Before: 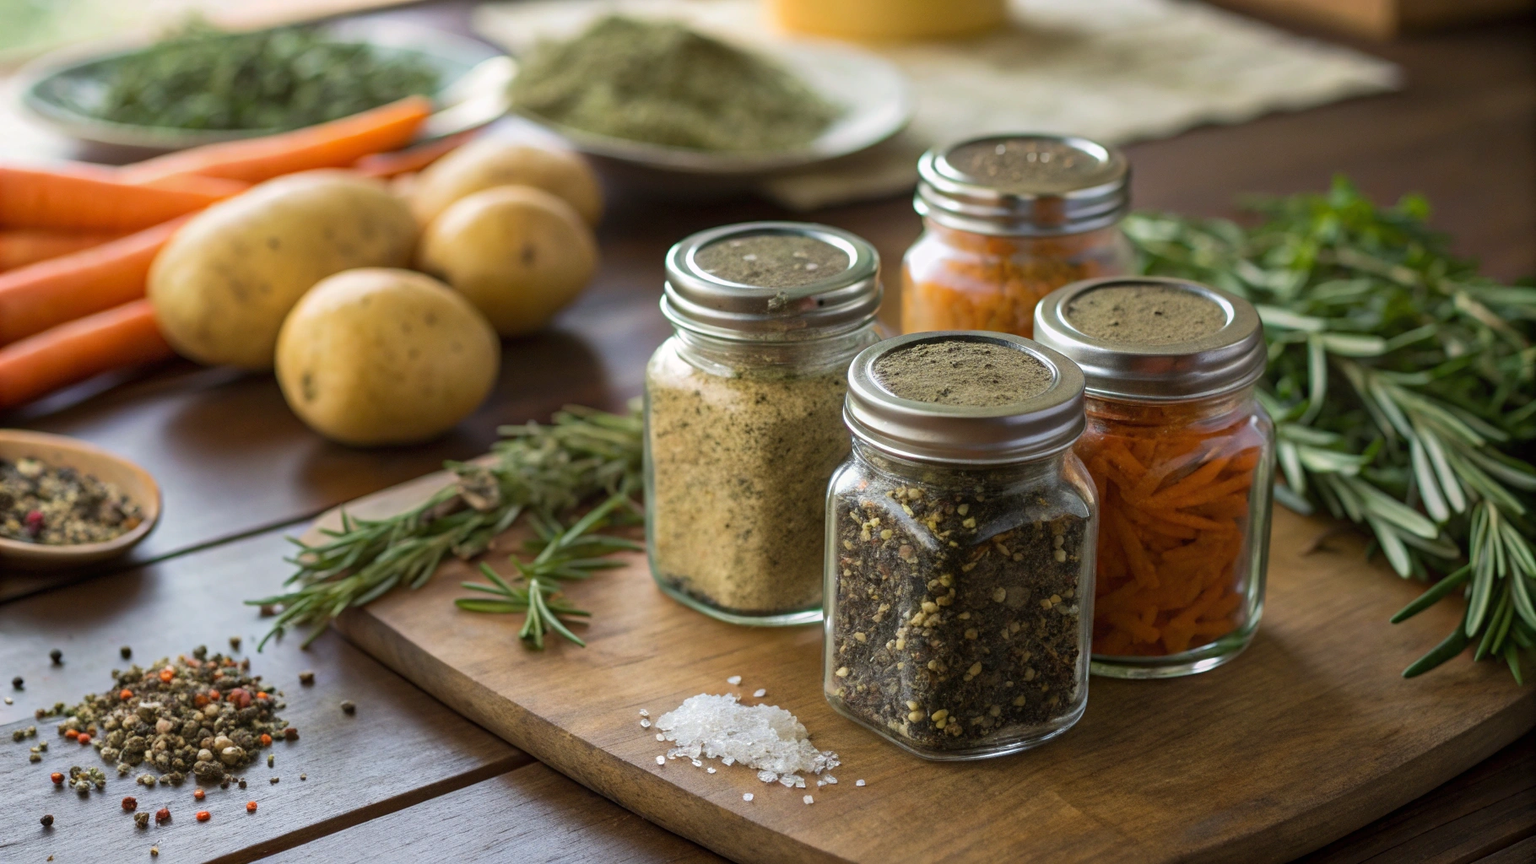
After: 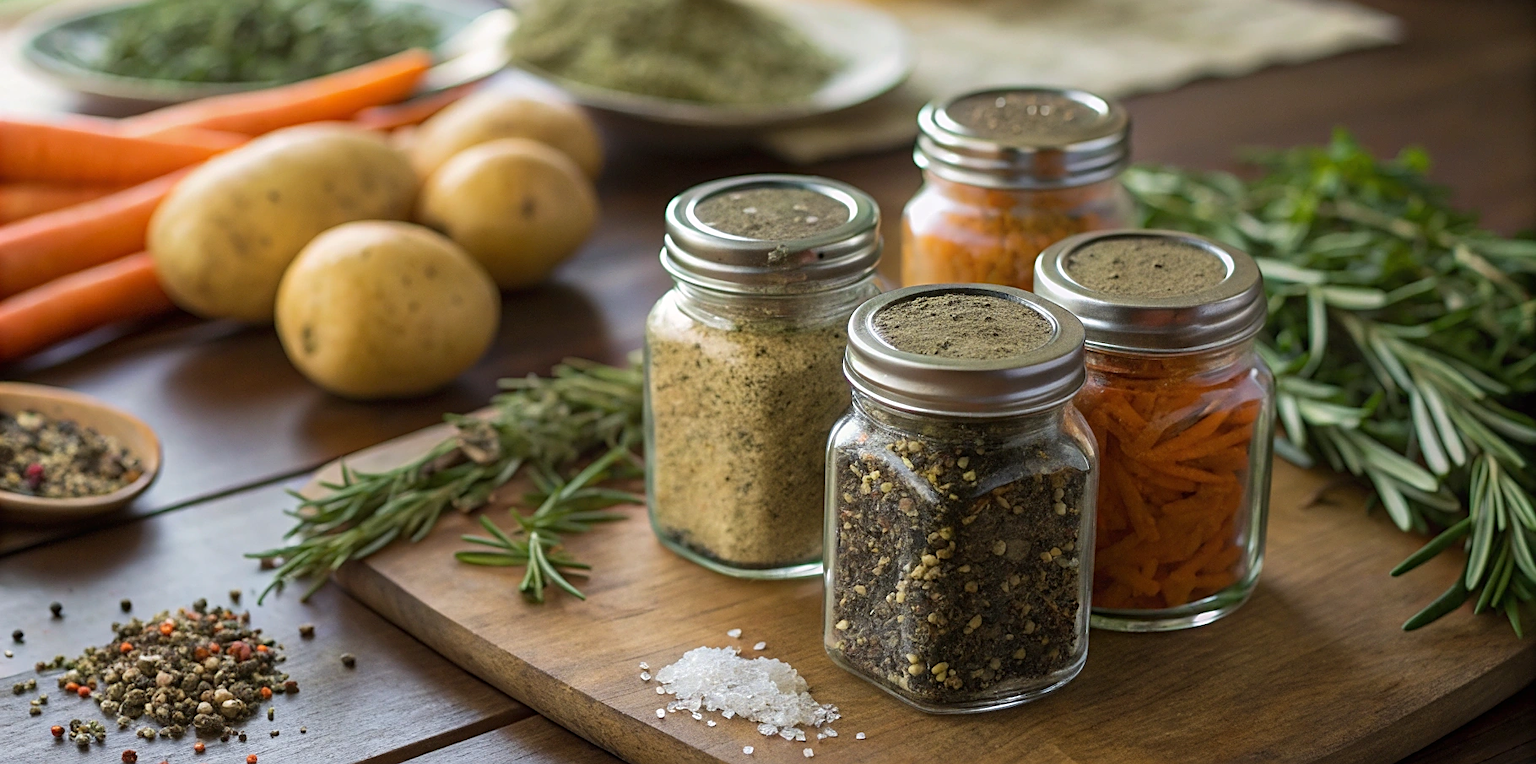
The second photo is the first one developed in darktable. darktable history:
sharpen: on, module defaults
crop and rotate: top 5.514%, bottom 5.93%
